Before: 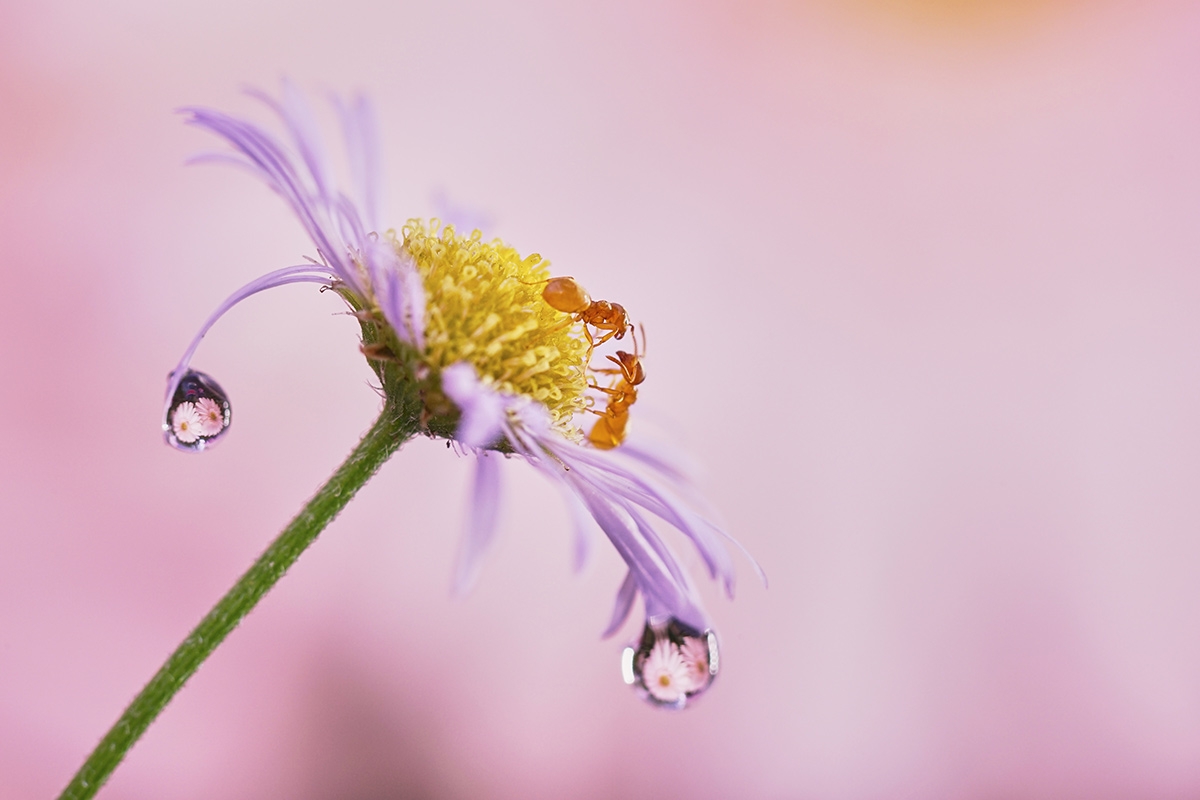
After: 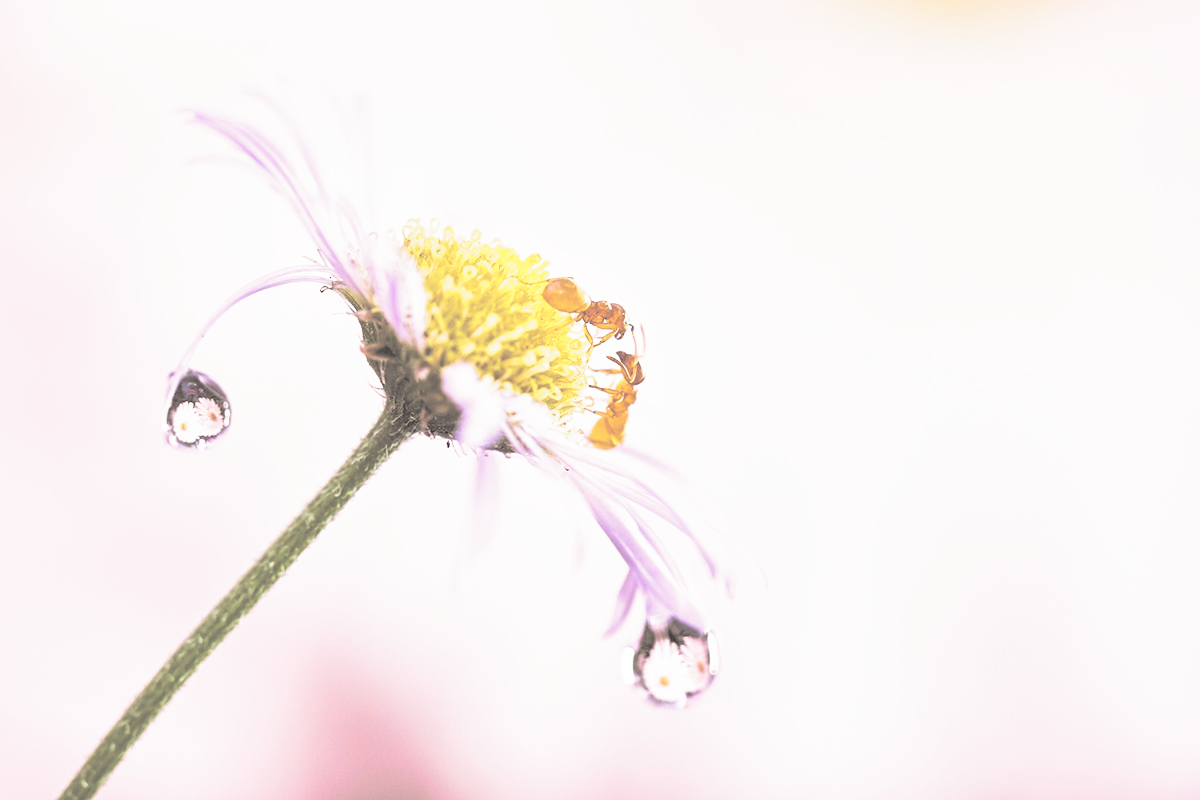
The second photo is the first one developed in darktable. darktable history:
split-toning: shadows › hue 26°, shadows › saturation 0.09, highlights › hue 40°, highlights › saturation 0.18, balance -63, compress 0%
rgb curve: curves: ch0 [(0, 0) (0.072, 0.166) (0.217, 0.293) (0.414, 0.42) (1, 1)], compensate middle gray true, preserve colors basic power
base curve: curves: ch0 [(0, 0) (0.007, 0.004) (0.027, 0.03) (0.046, 0.07) (0.207, 0.54) (0.442, 0.872) (0.673, 0.972) (1, 1)], preserve colors none
white balance: emerald 1
tone curve: curves: ch0 [(0, 0) (0.003, 0.003) (0.011, 0.014) (0.025, 0.027) (0.044, 0.044) (0.069, 0.064) (0.1, 0.108) (0.136, 0.153) (0.177, 0.208) (0.224, 0.275) (0.277, 0.349) (0.335, 0.422) (0.399, 0.492) (0.468, 0.557) (0.543, 0.617) (0.623, 0.682) (0.709, 0.745) (0.801, 0.826) (0.898, 0.916) (1, 1)], preserve colors none
